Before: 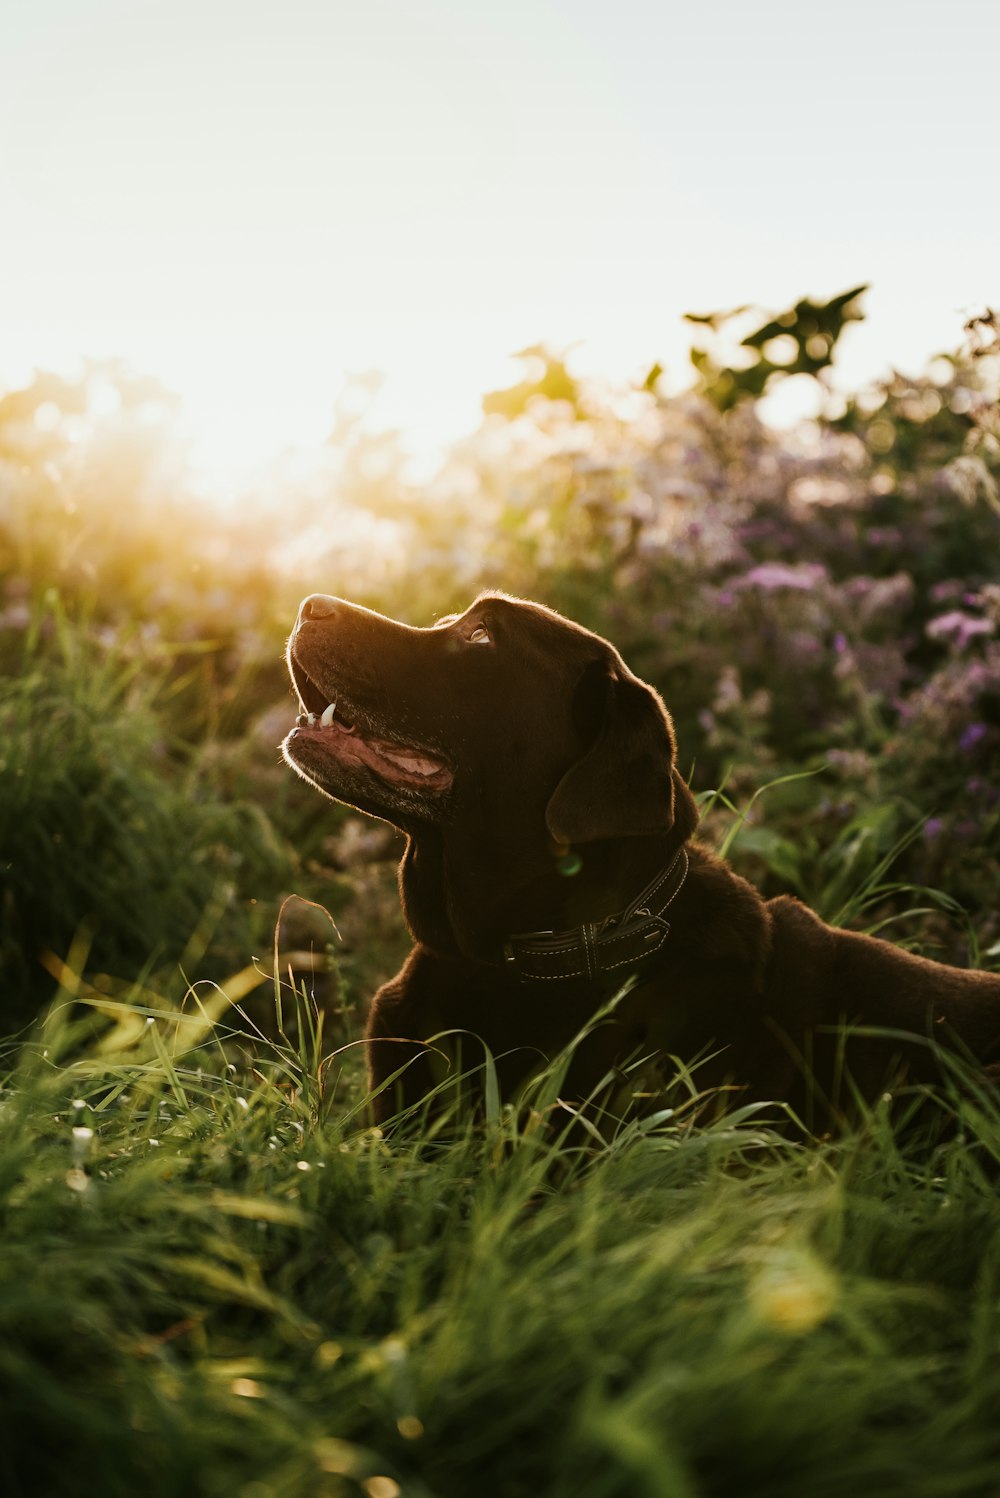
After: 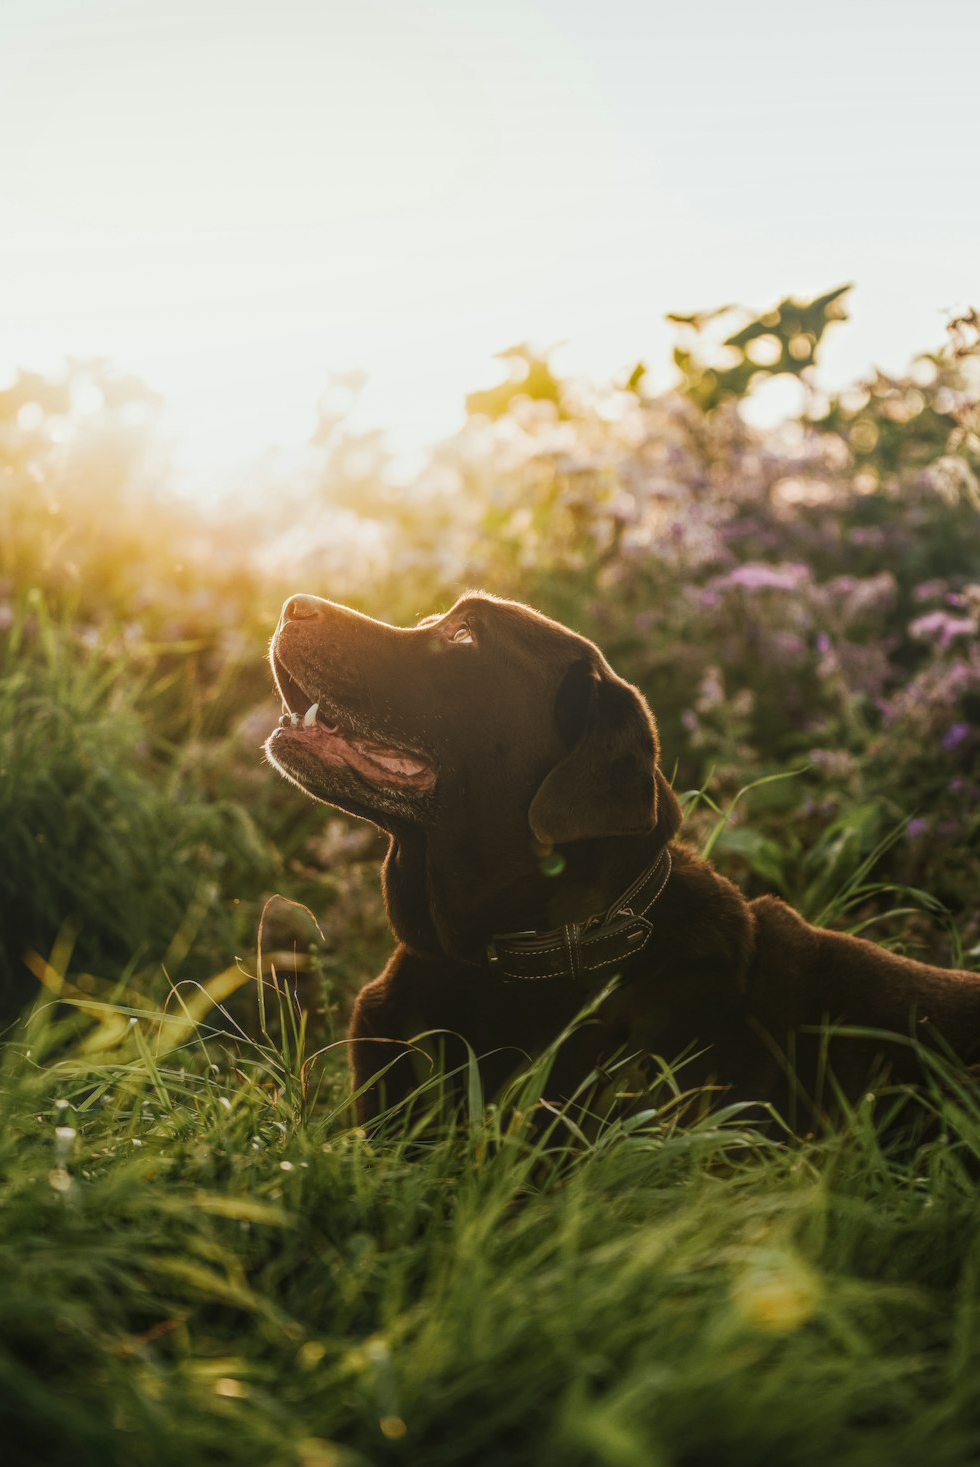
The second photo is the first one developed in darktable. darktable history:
crop: left 1.709%, right 0.283%, bottom 2.062%
local contrast: highlights 71%, shadows 10%, midtone range 0.194
